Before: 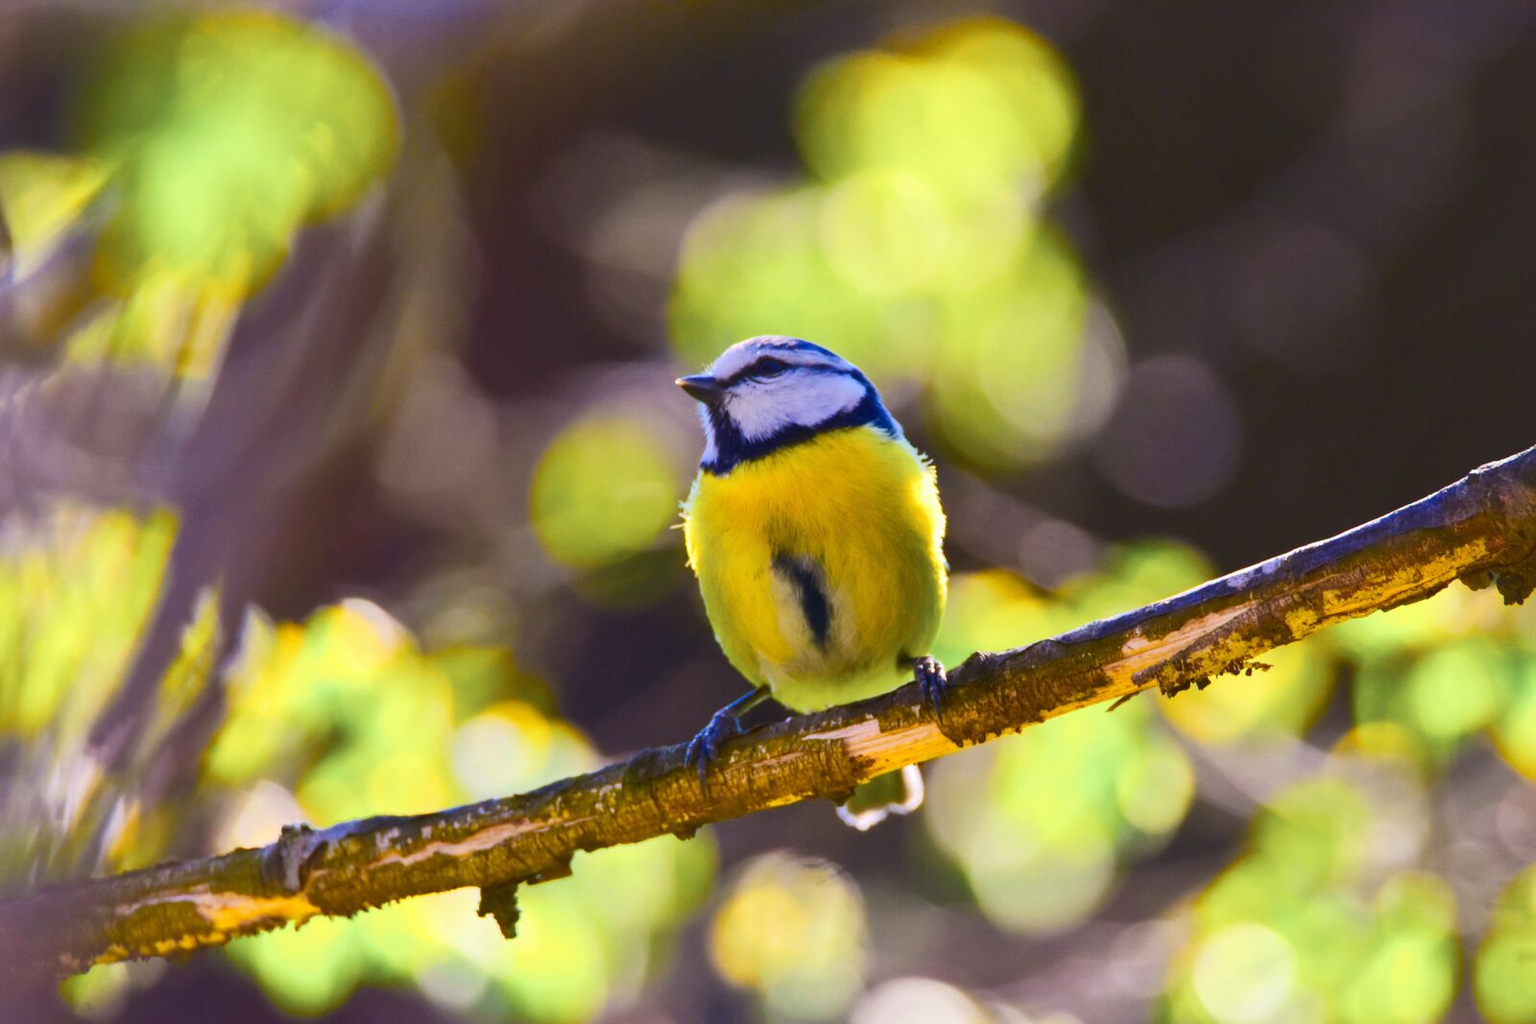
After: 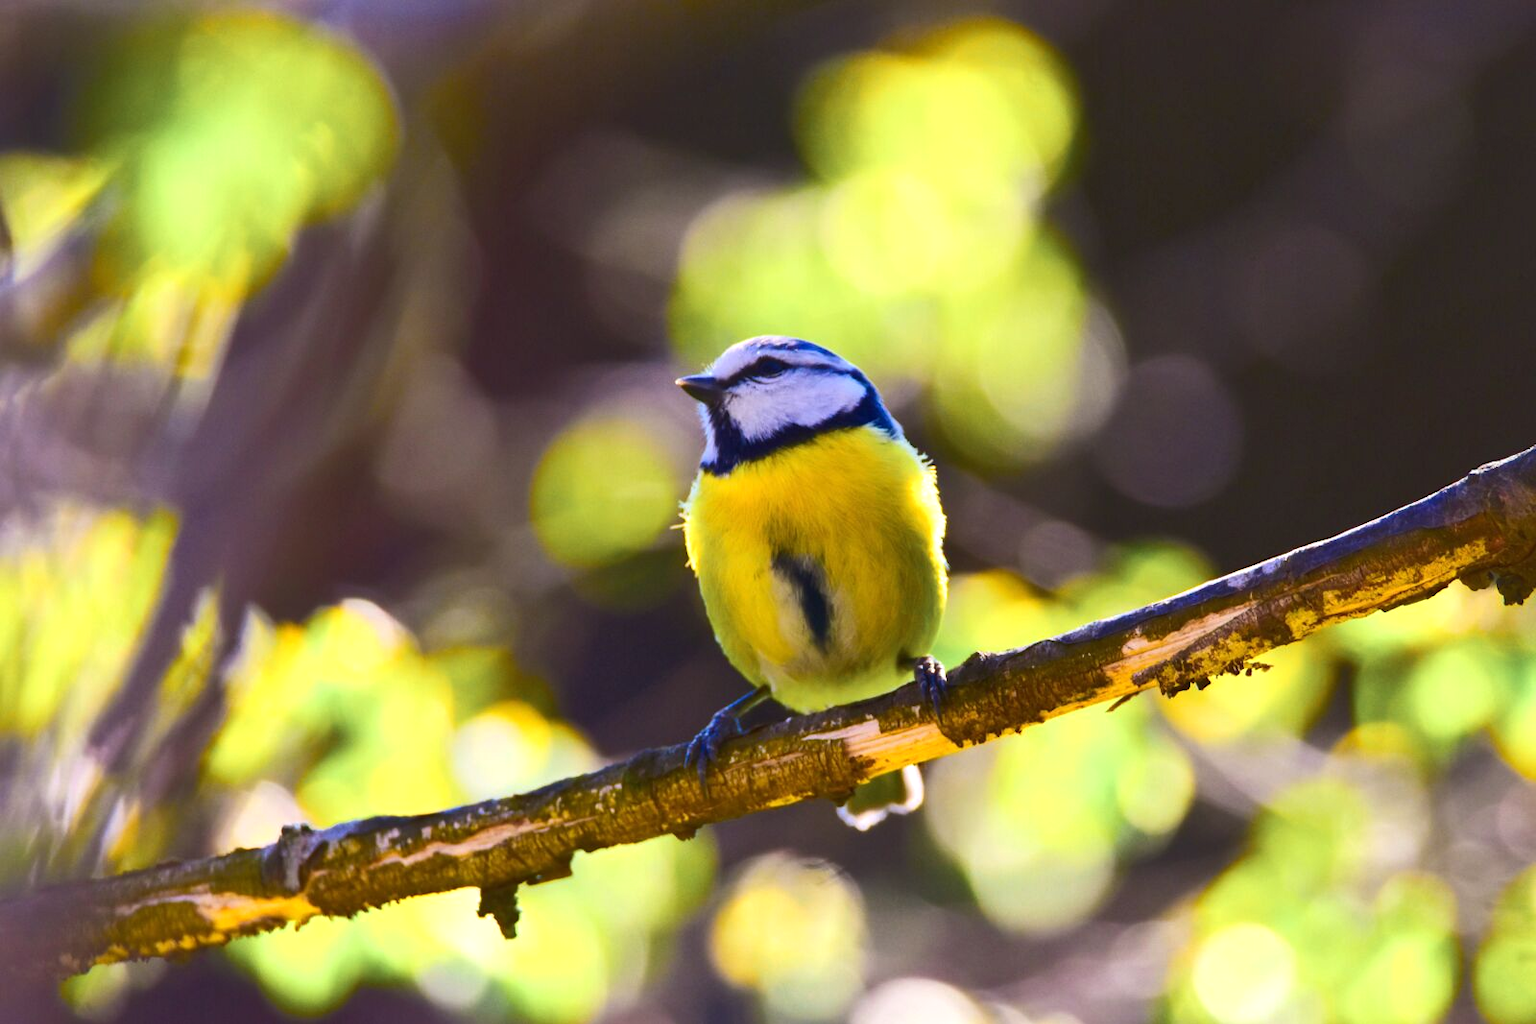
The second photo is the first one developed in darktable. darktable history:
tone equalizer: -8 EV -0.001 EV, -7 EV 0.002 EV, -6 EV -0.004 EV, -5 EV -0.007 EV, -4 EV -0.072 EV, -3 EV -0.202 EV, -2 EV -0.253 EV, -1 EV 0.109 EV, +0 EV 0.287 EV
